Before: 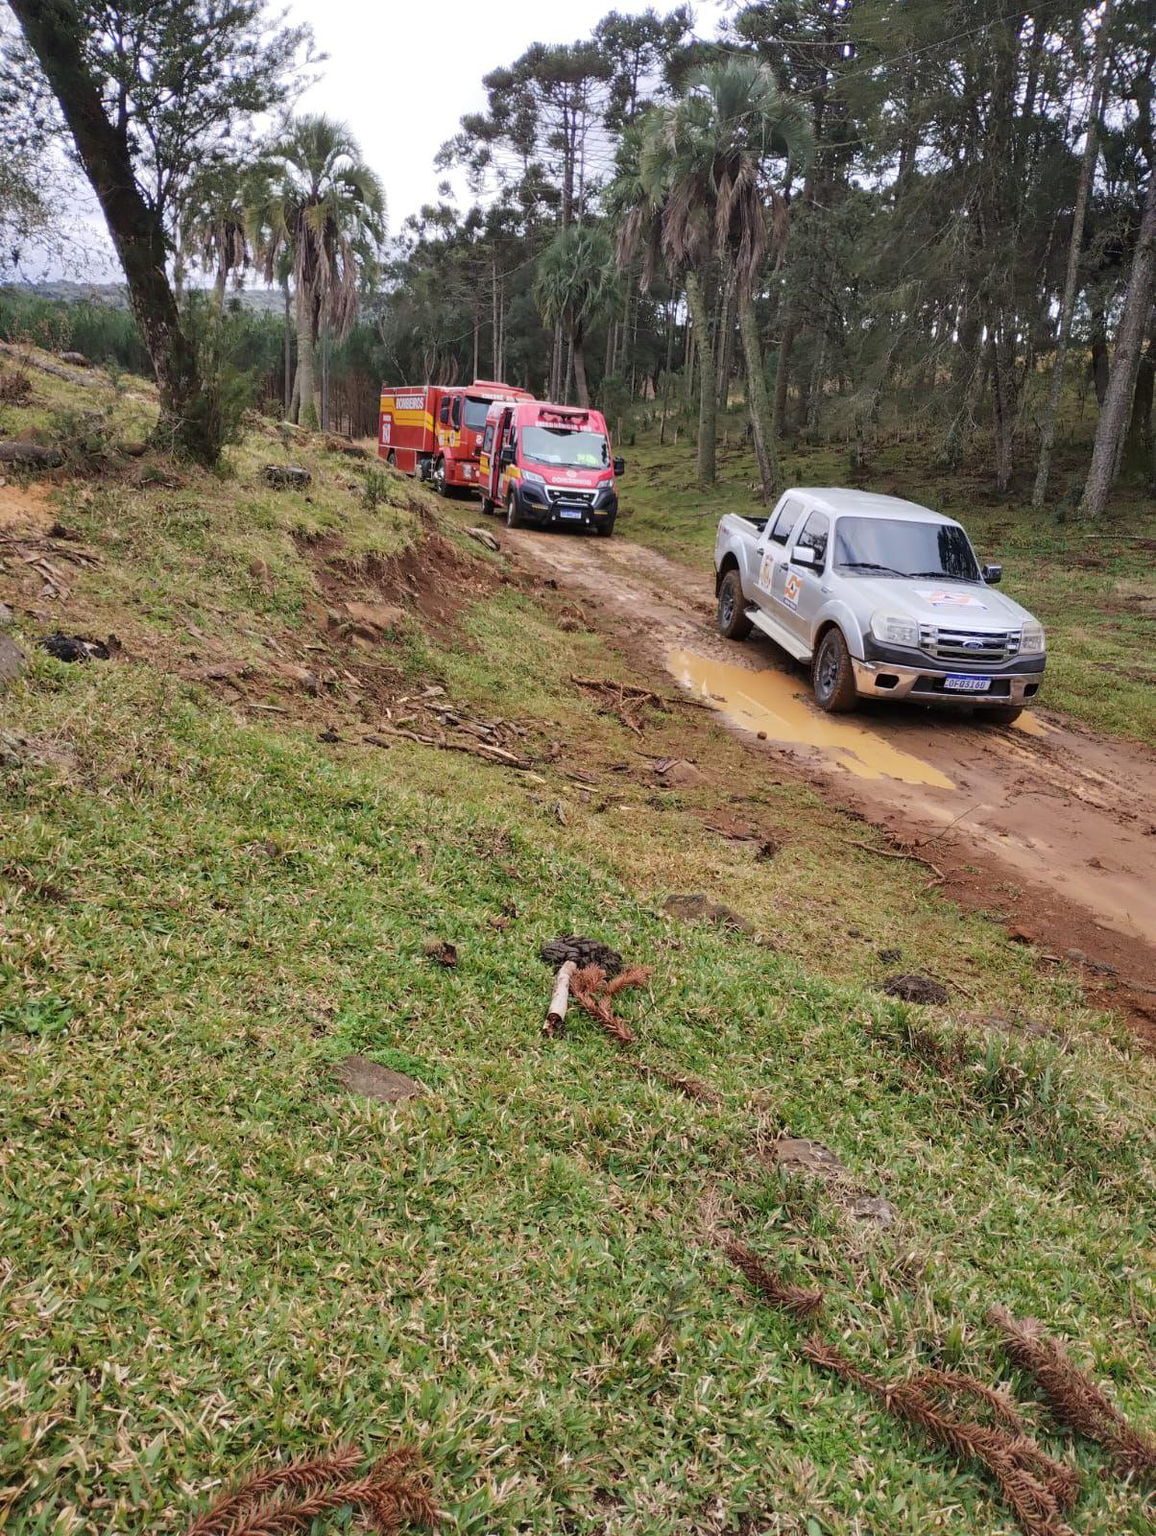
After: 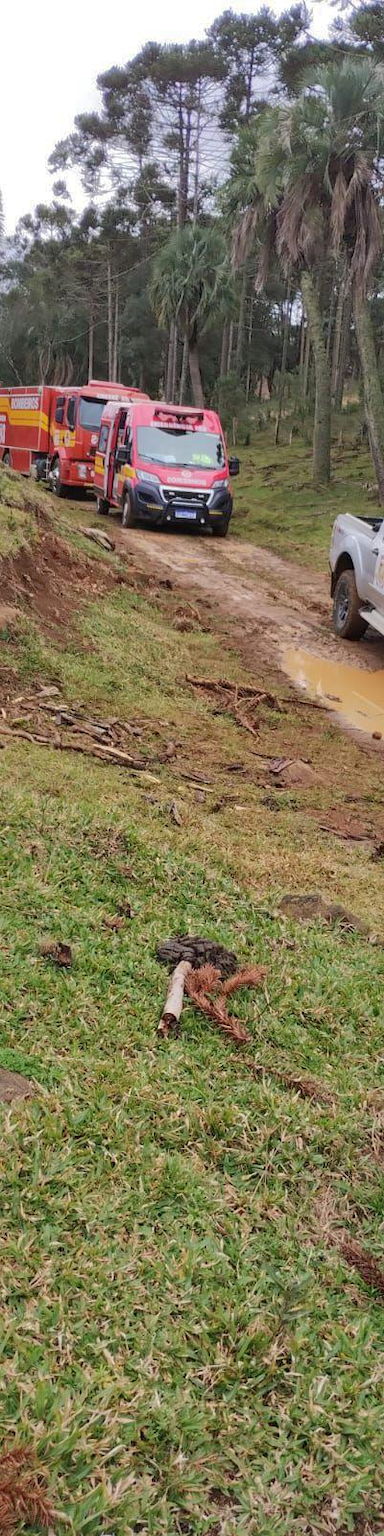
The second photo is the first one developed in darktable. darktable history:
shadows and highlights: highlights -60
crop: left 33.36%, right 33.36%
